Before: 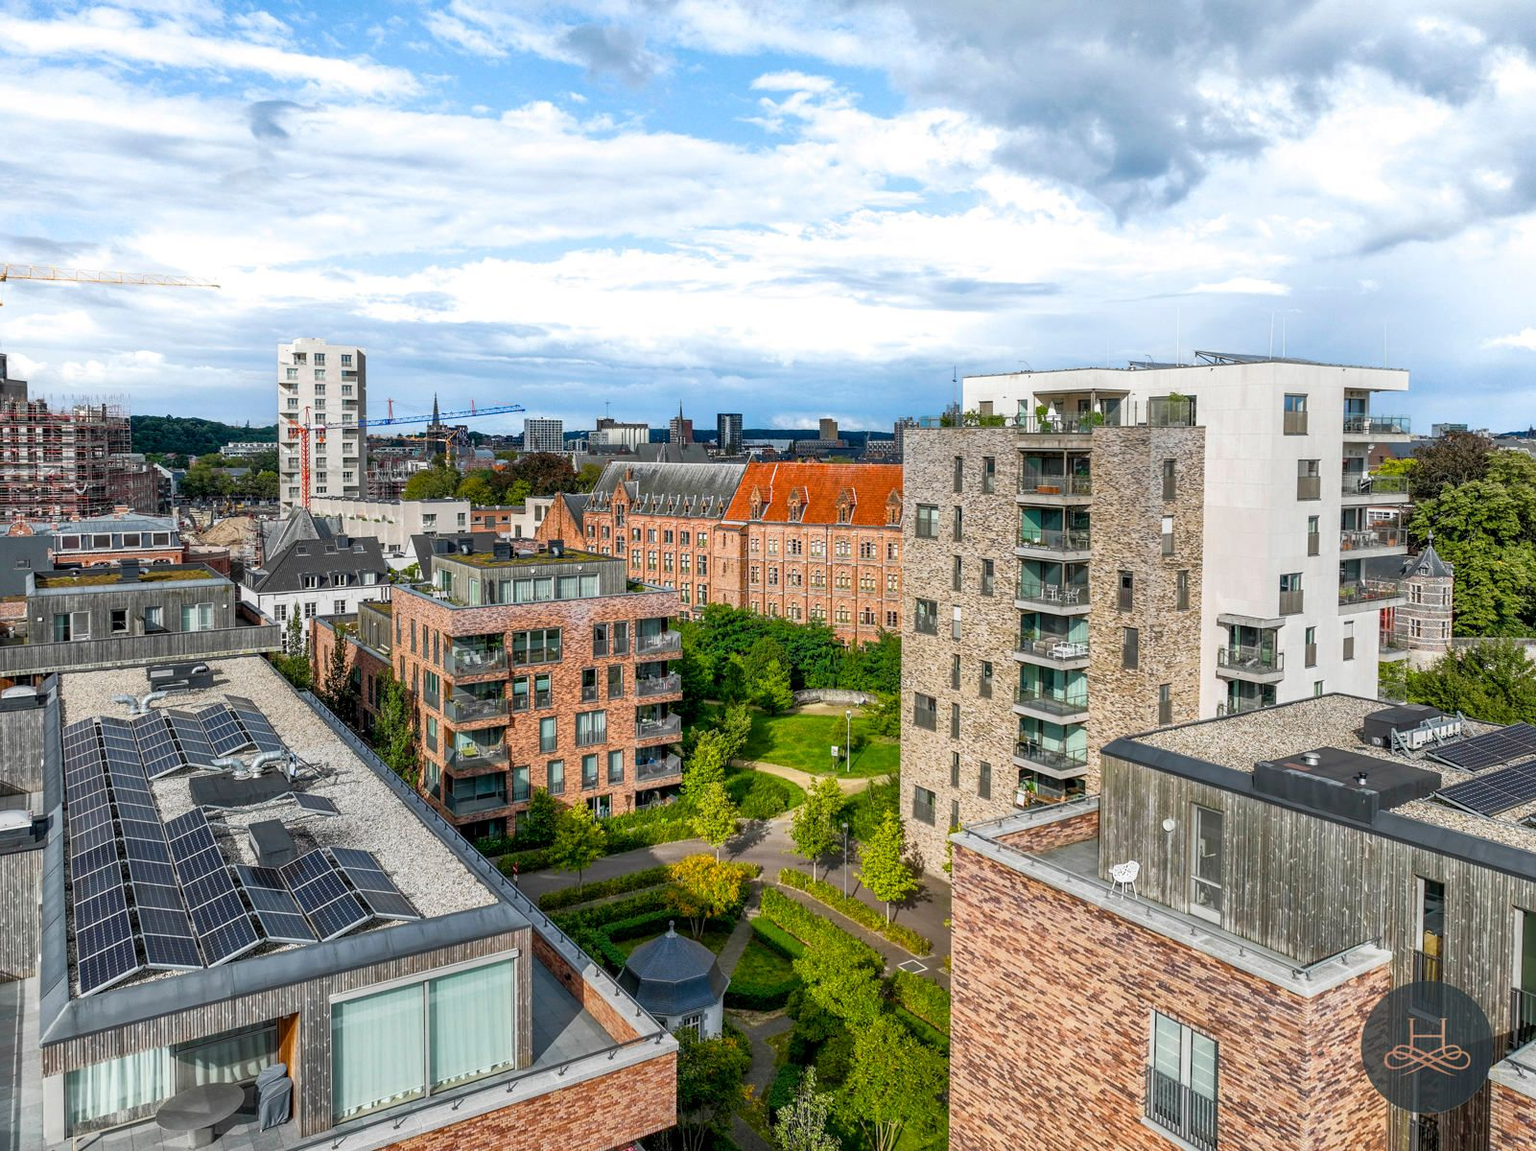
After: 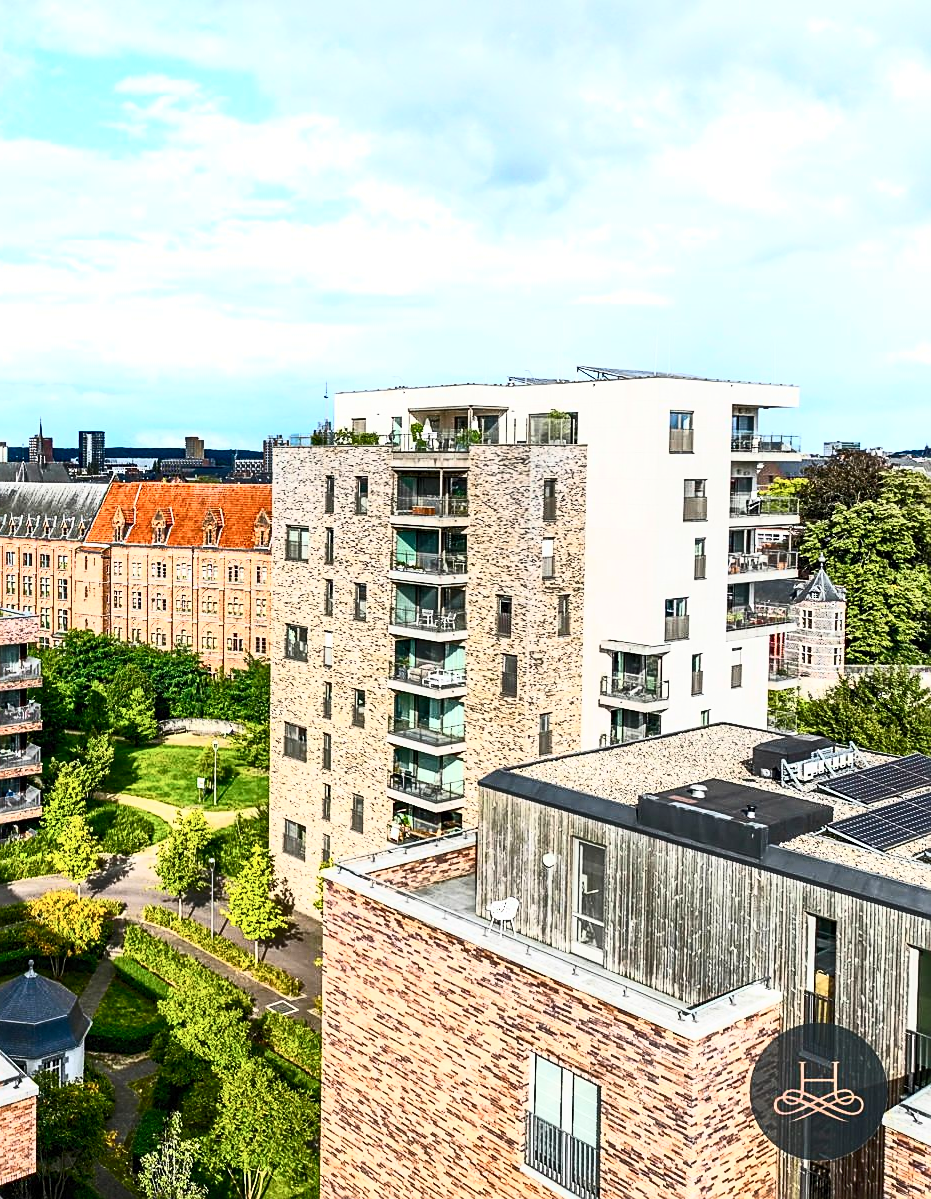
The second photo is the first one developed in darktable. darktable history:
sharpen: on, module defaults
contrast brightness saturation: contrast 0.636, brightness 0.353, saturation 0.136
crop: left 41.798%
